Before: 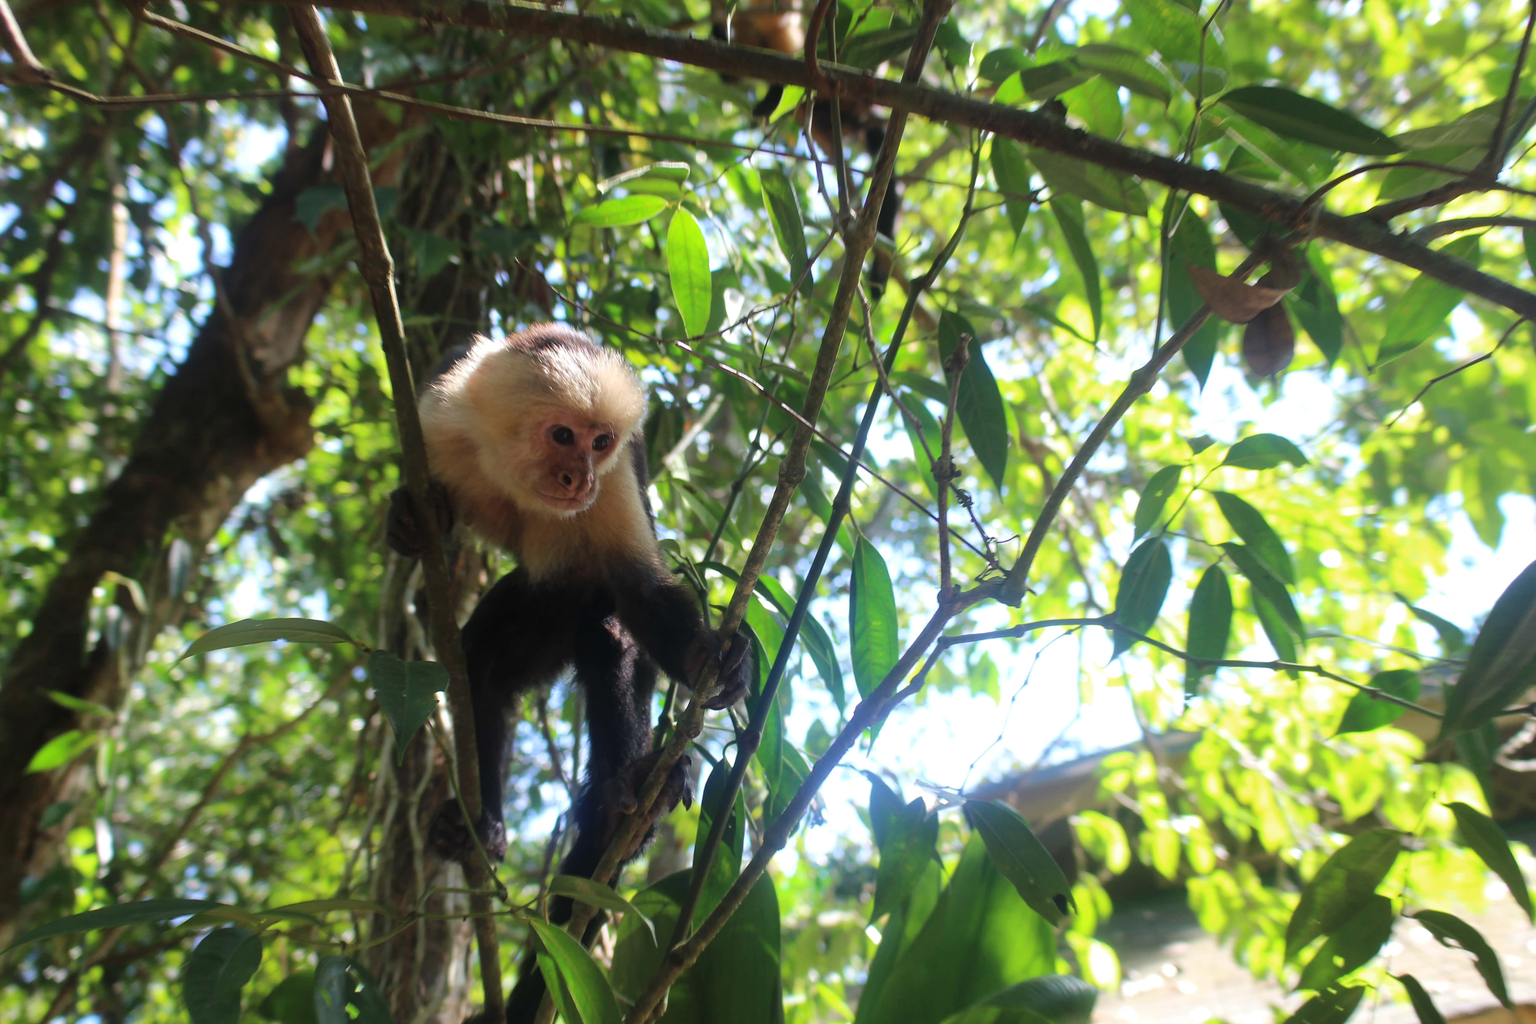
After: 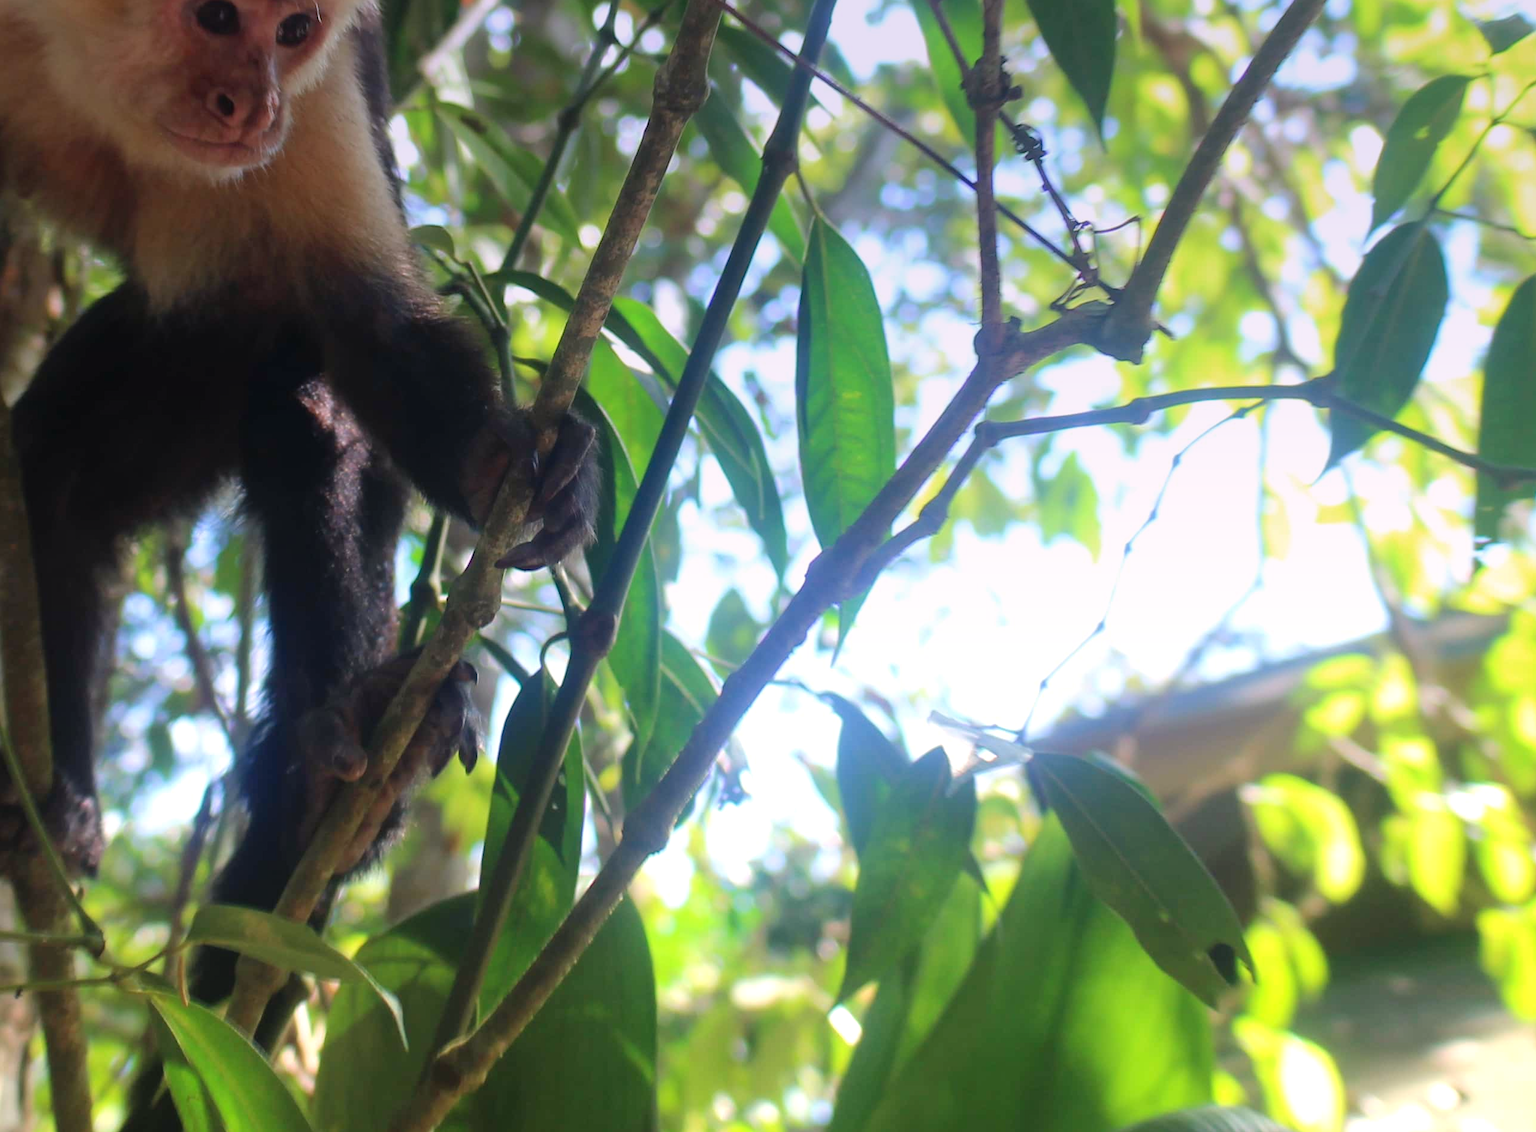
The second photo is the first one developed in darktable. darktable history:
crop: left 29.672%, top 41.786%, right 20.851%, bottom 3.487%
white balance: red 1.045, blue 0.932
levels: levels [0, 0.435, 0.917]
graduated density: hue 238.83°, saturation 50%
